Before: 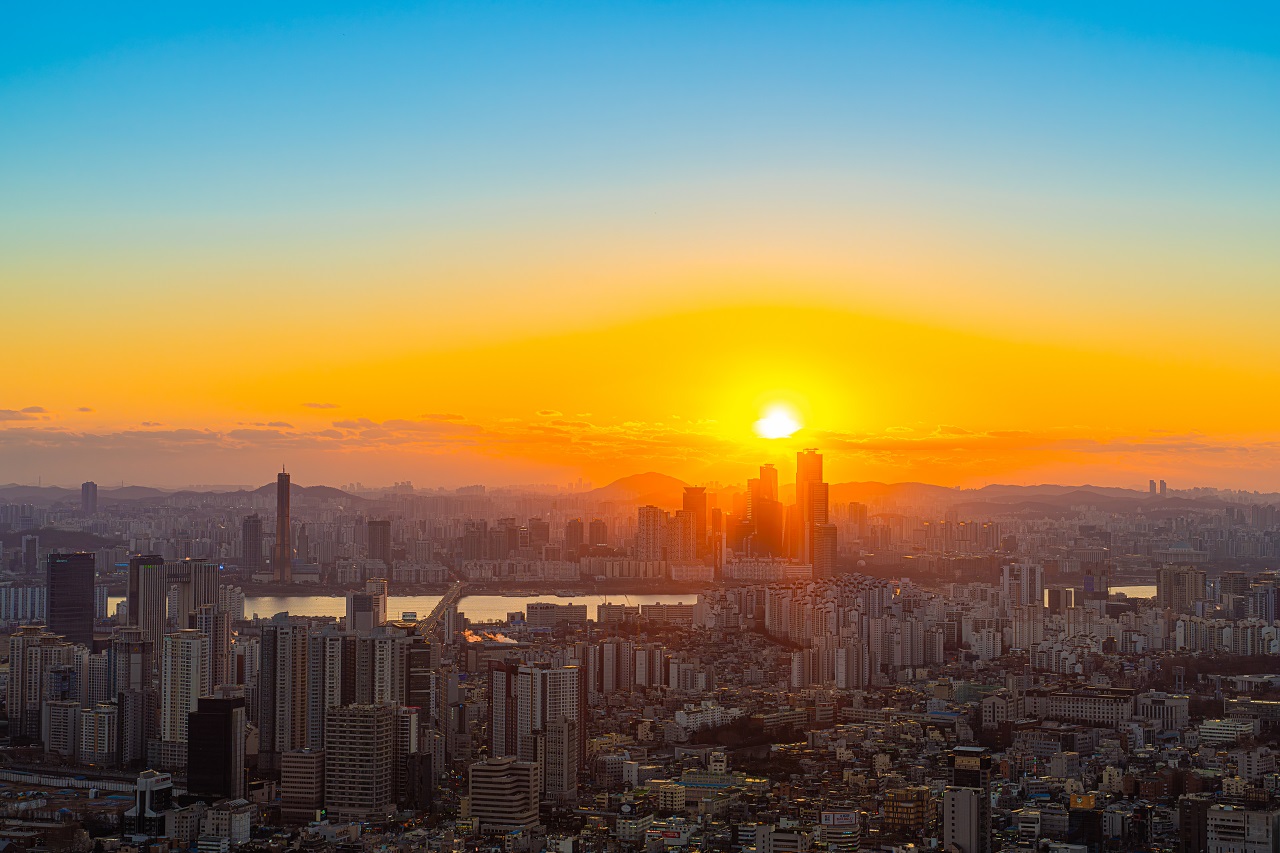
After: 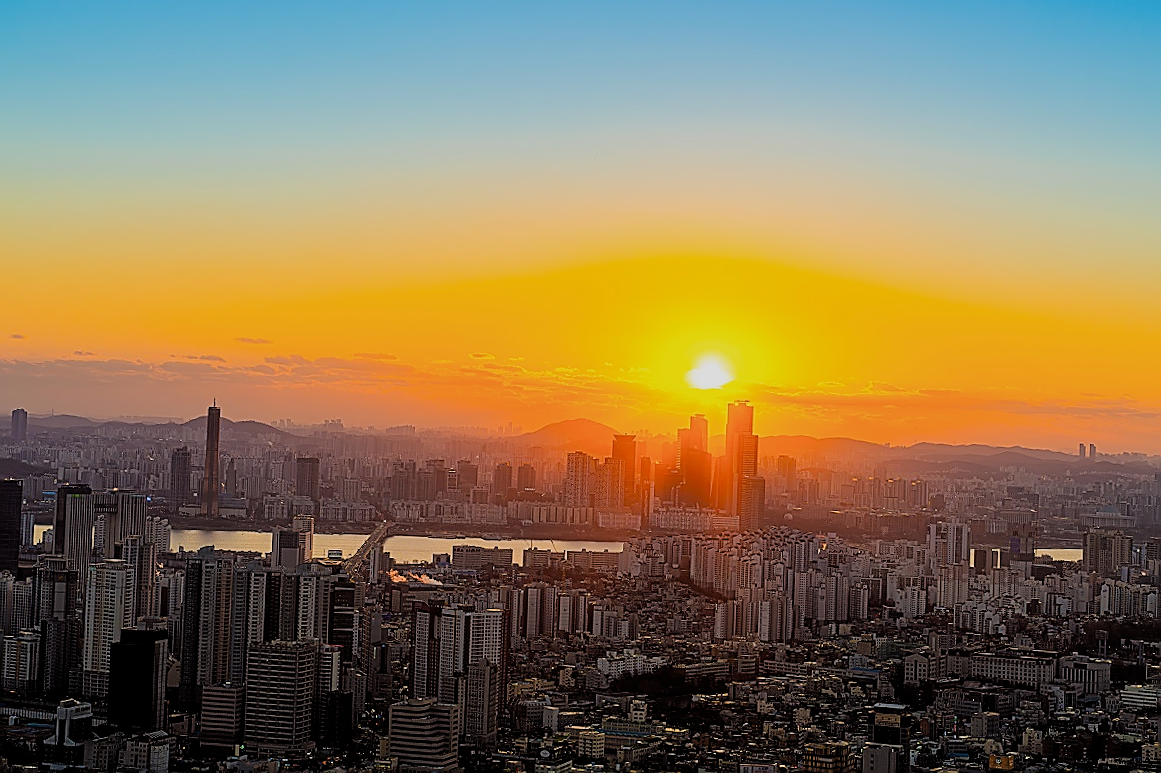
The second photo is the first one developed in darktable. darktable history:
tone equalizer: on, module defaults
crop and rotate: angle -1.96°, left 3.097%, top 4.154%, right 1.586%, bottom 0.529%
sharpen: radius 1.4, amount 1.25, threshold 0.7
filmic rgb: black relative exposure -5 EV, hardness 2.88, contrast 1.1
